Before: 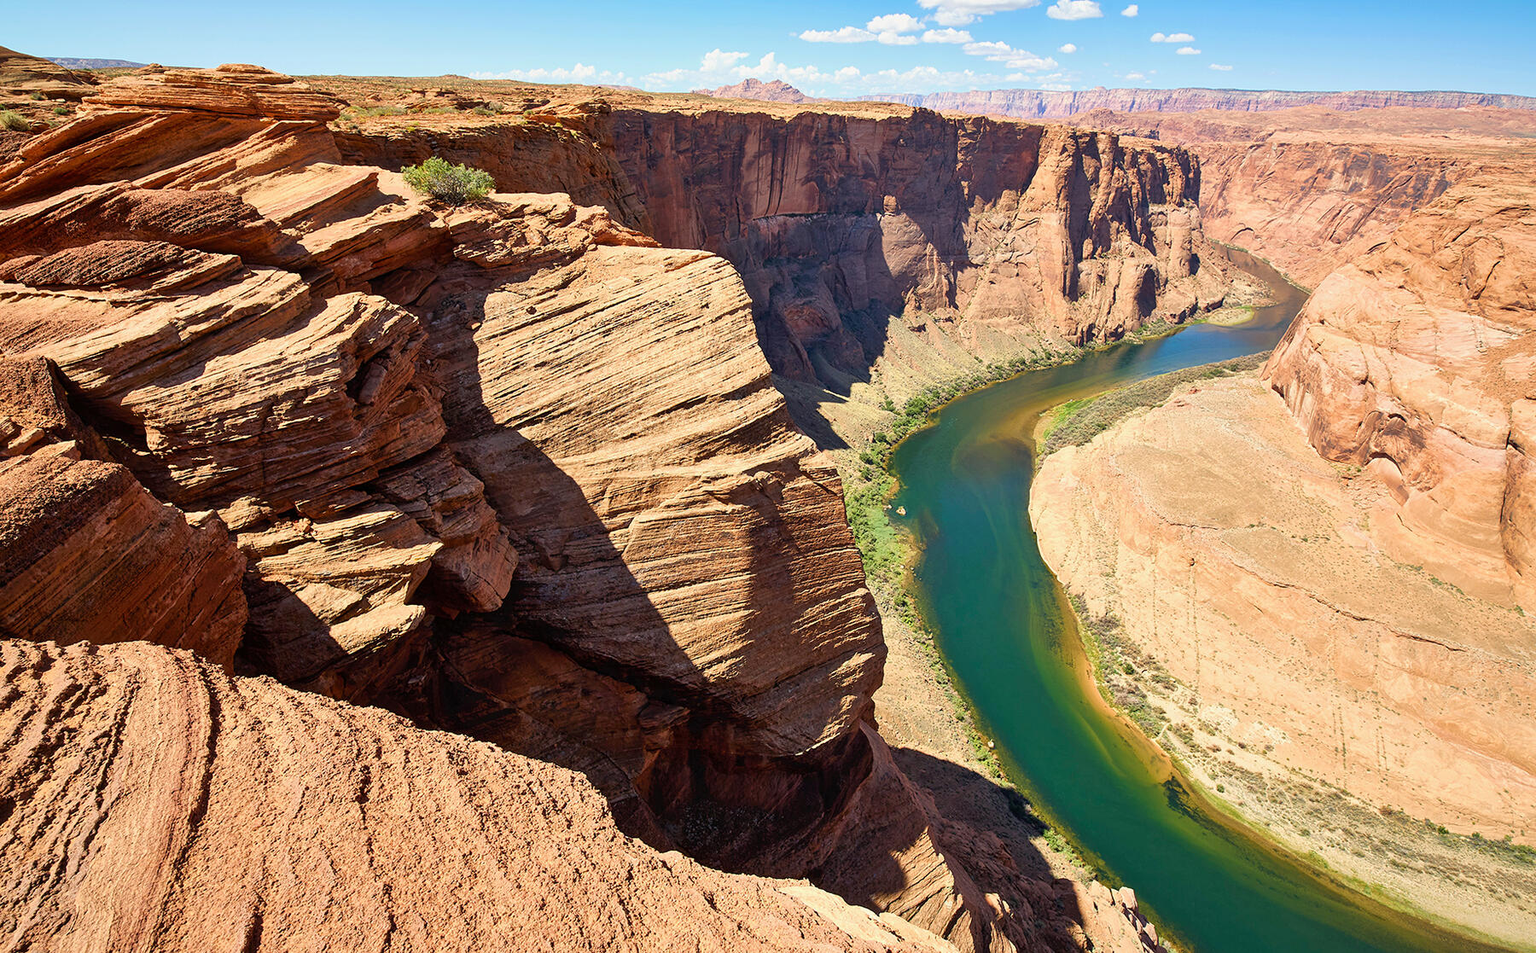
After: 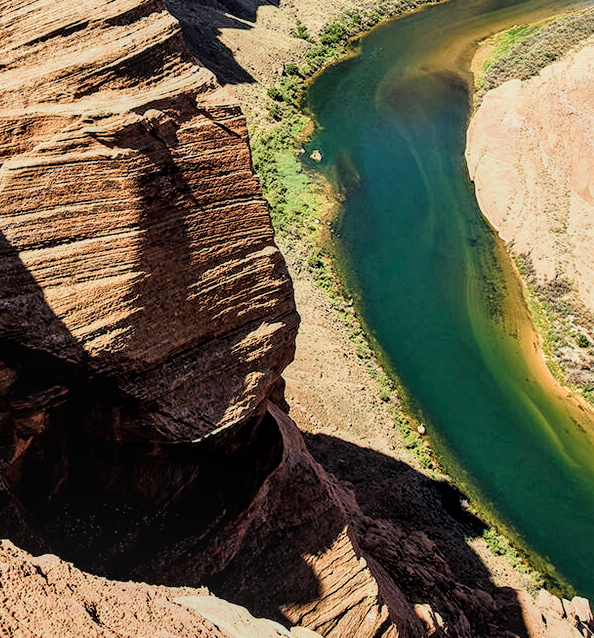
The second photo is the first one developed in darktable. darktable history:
exposure: compensate highlight preservation false
filmic rgb: black relative exposure -5.13 EV, white relative exposure 3.51 EV, hardness 3.18, contrast 1.297, highlights saturation mix -49.18%, iterations of high-quality reconstruction 0
local contrast: detail 130%
crop: left 41.136%, top 39.682%, right 25.862%, bottom 3.123%
